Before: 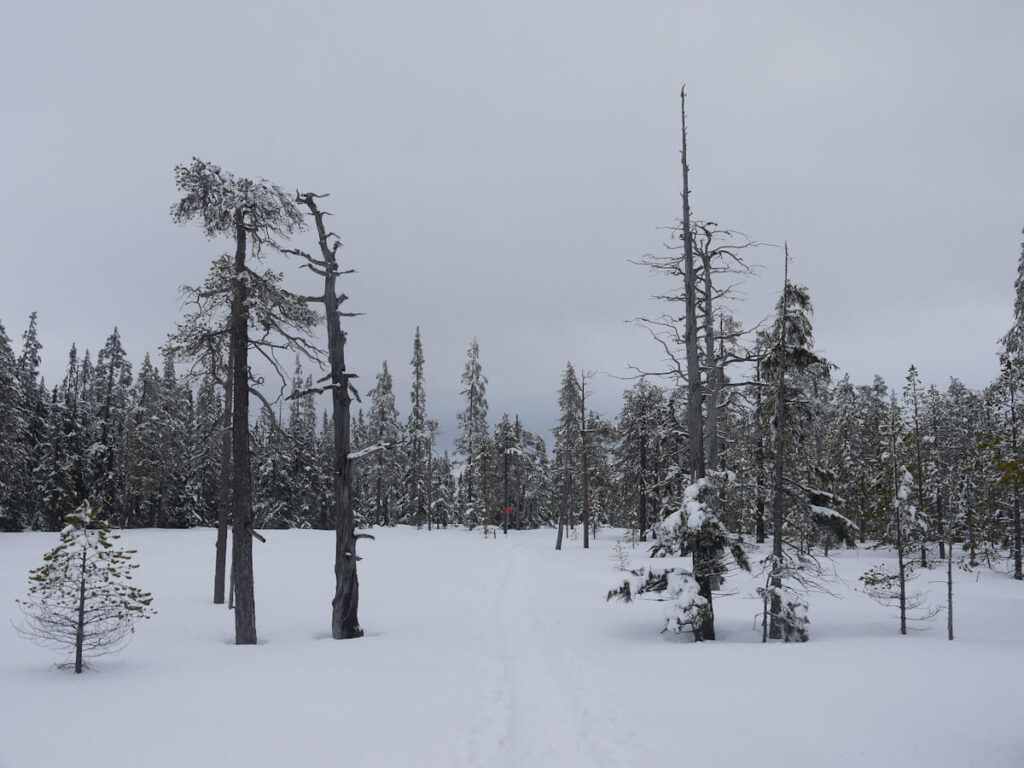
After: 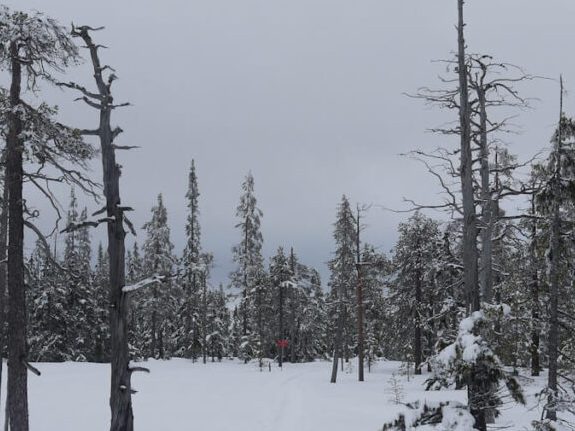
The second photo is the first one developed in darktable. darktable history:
crop and rotate: left 22.034%, top 21.769%, right 21.801%, bottom 21.995%
